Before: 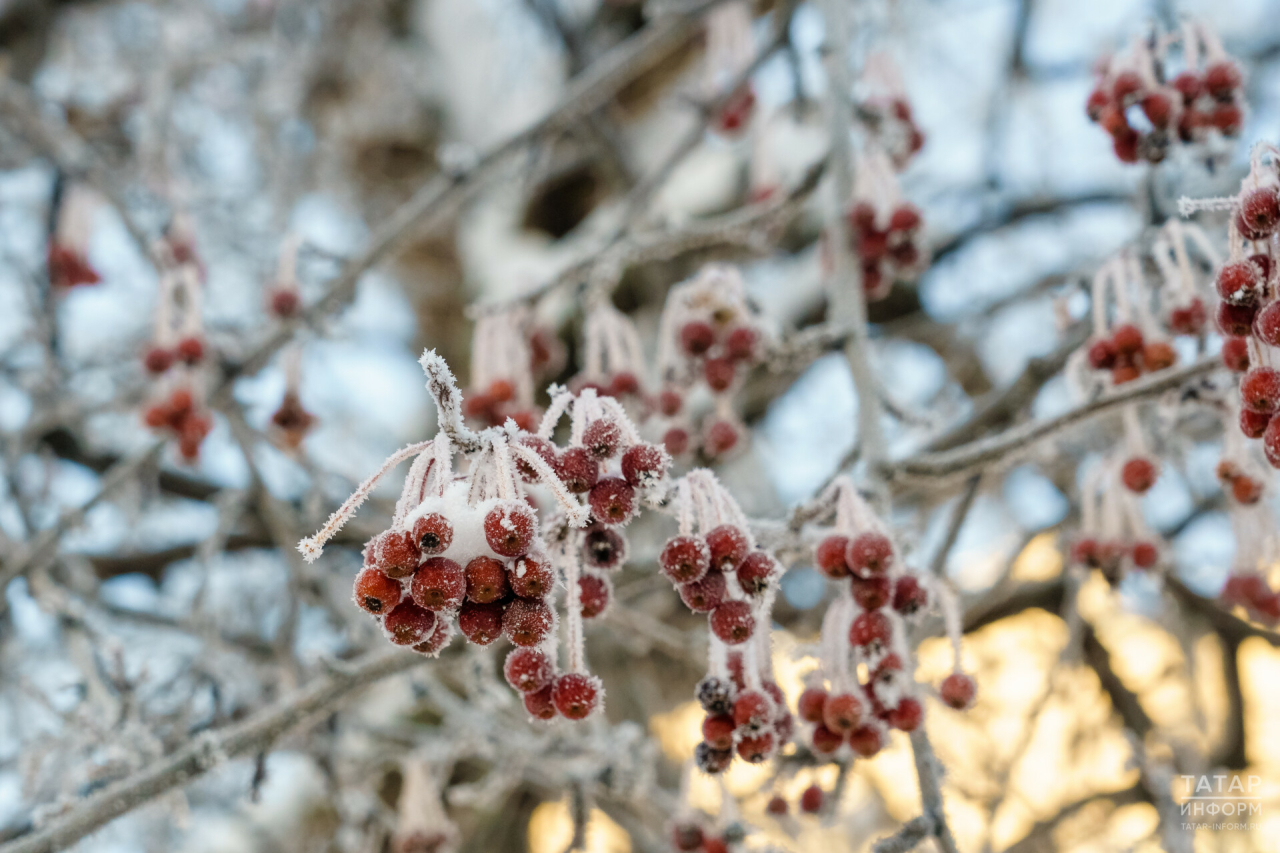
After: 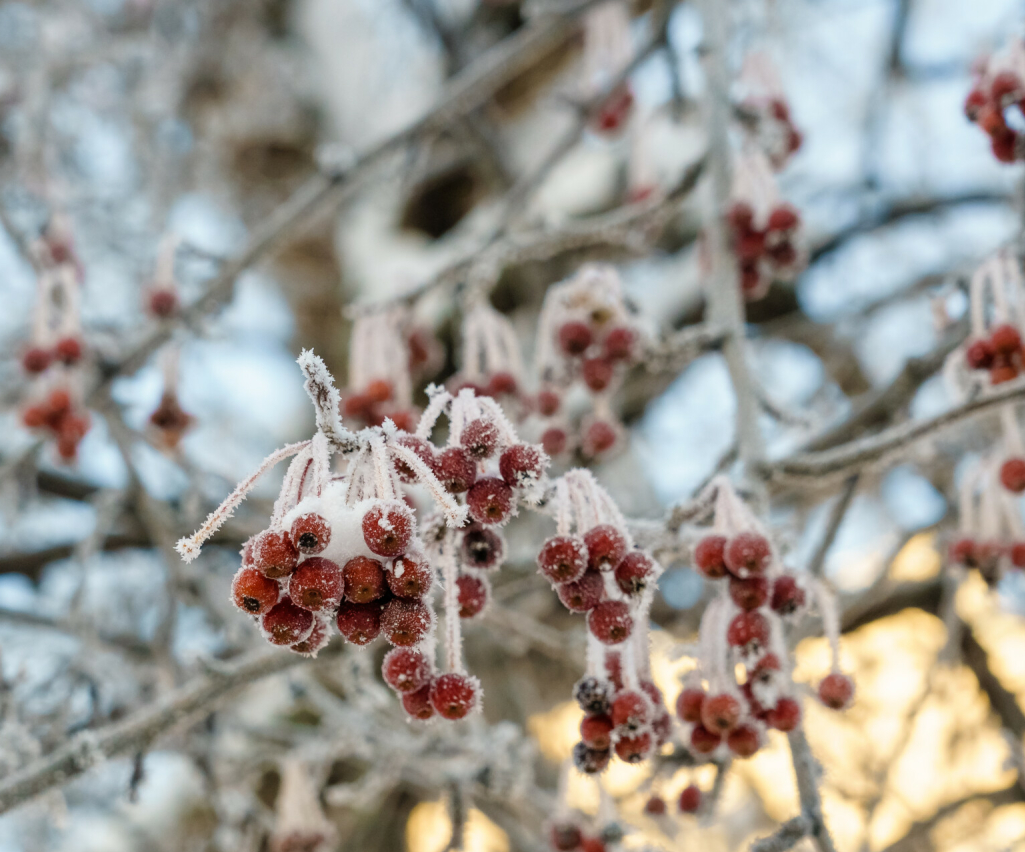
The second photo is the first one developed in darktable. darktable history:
crop and rotate: left 9.598%, right 10.256%
